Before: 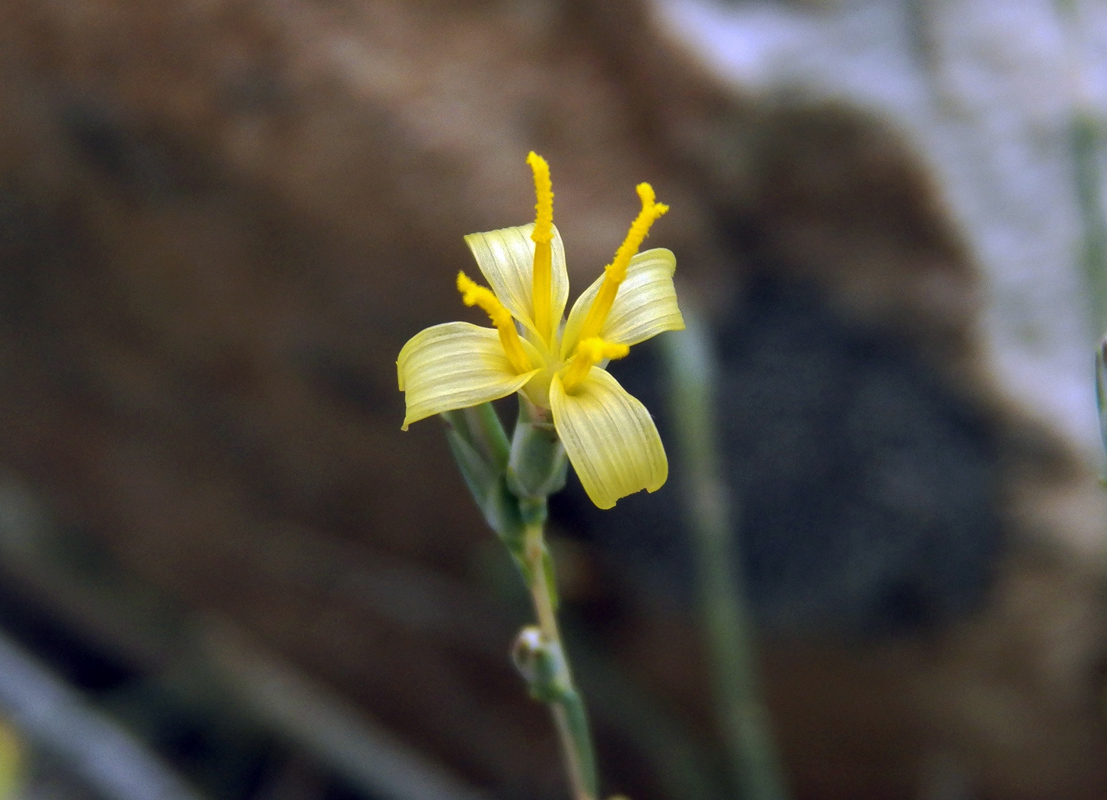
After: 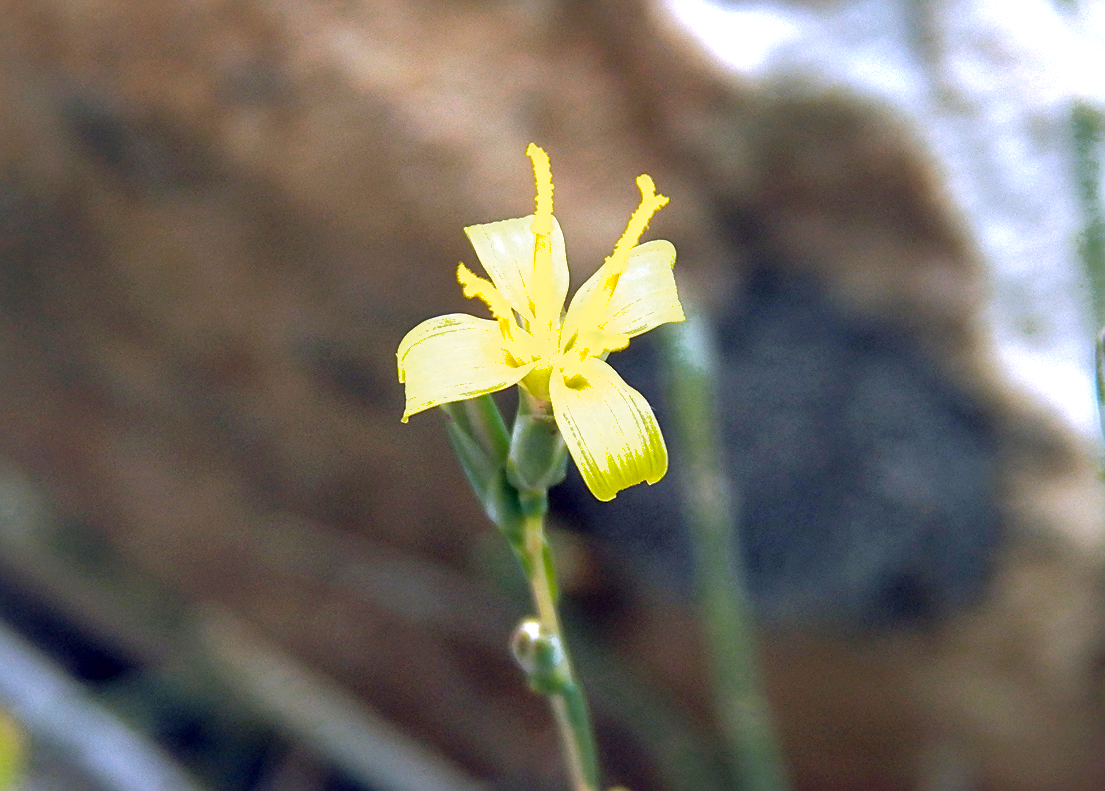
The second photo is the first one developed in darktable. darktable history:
color zones: curves: ch0 [(0, 0.558) (0.143, 0.548) (0.286, 0.447) (0.429, 0.259) (0.571, 0.5) (0.714, 0.5) (0.857, 0.593) (1, 0.558)]; ch1 [(0, 0.543) (0.01, 0.544) (0.12, 0.492) (0.248, 0.458) (0.5, 0.534) (0.748, 0.5) (0.99, 0.469) (1, 0.543)]; ch2 [(0, 0.507) (0.143, 0.522) (0.286, 0.505) (0.429, 0.5) (0.571, 0.5) (0.714, 0.5) (0.857, 0.5) (1, 0.507)]
exposure: exposure 0.778 EV, compensate highlight preservation false
crop: top 1.073%, right 0.116%
shadows and highlights: on, module defaults
contrast brightness saturation: saturation 0.129
tone equalizer: -8 EV -0.404 EV, -7 EV -0.422 EV, -6 EV -0.295 EV, -5 EV -0.248 EV, -3 EV 0.235 EV, -2 EV 0.341 EV, -1 EV 0.4 EV, +0 EV 0.403 EV
sharpen: amount 0.493
